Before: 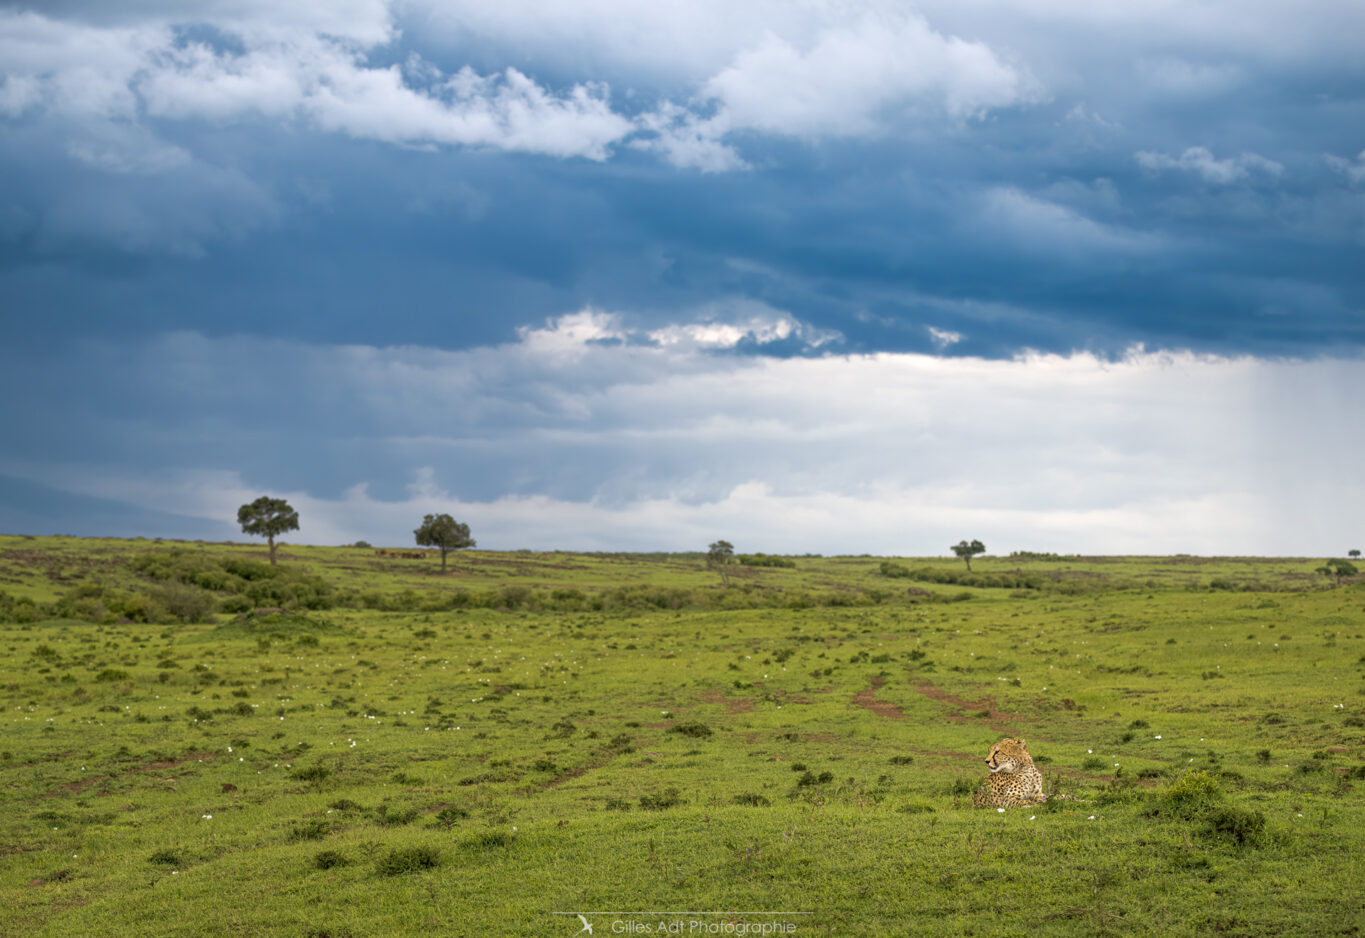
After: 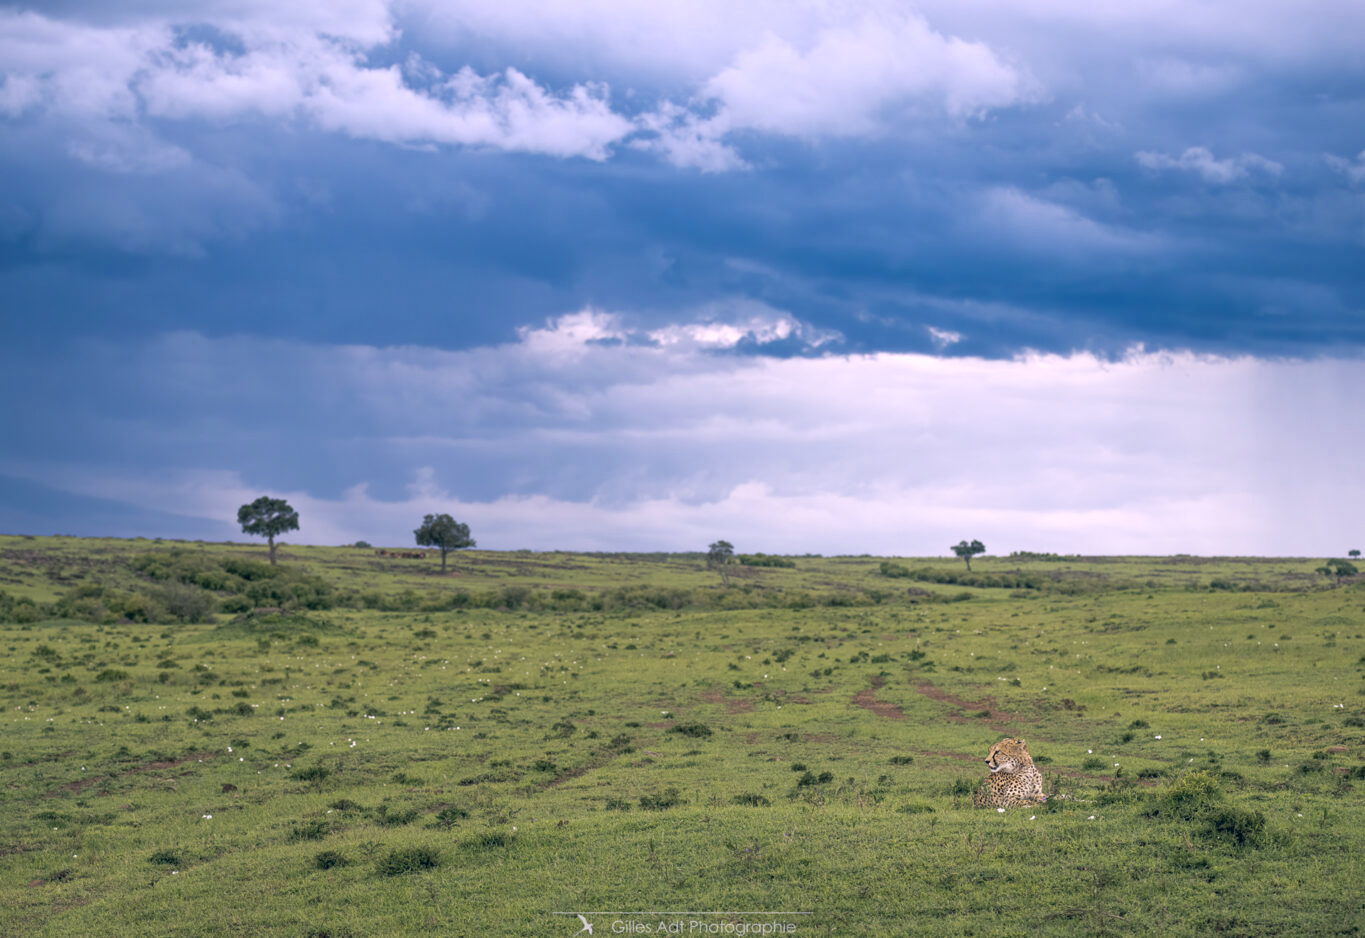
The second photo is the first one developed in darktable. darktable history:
color calibration: x 0.38, y 0.39, temperature 4086.04 K
color correction: highlights a* 14.46, highlights b* 5.85, shadows a* -5.53, shadows b* -15.24, saturation 0.85
